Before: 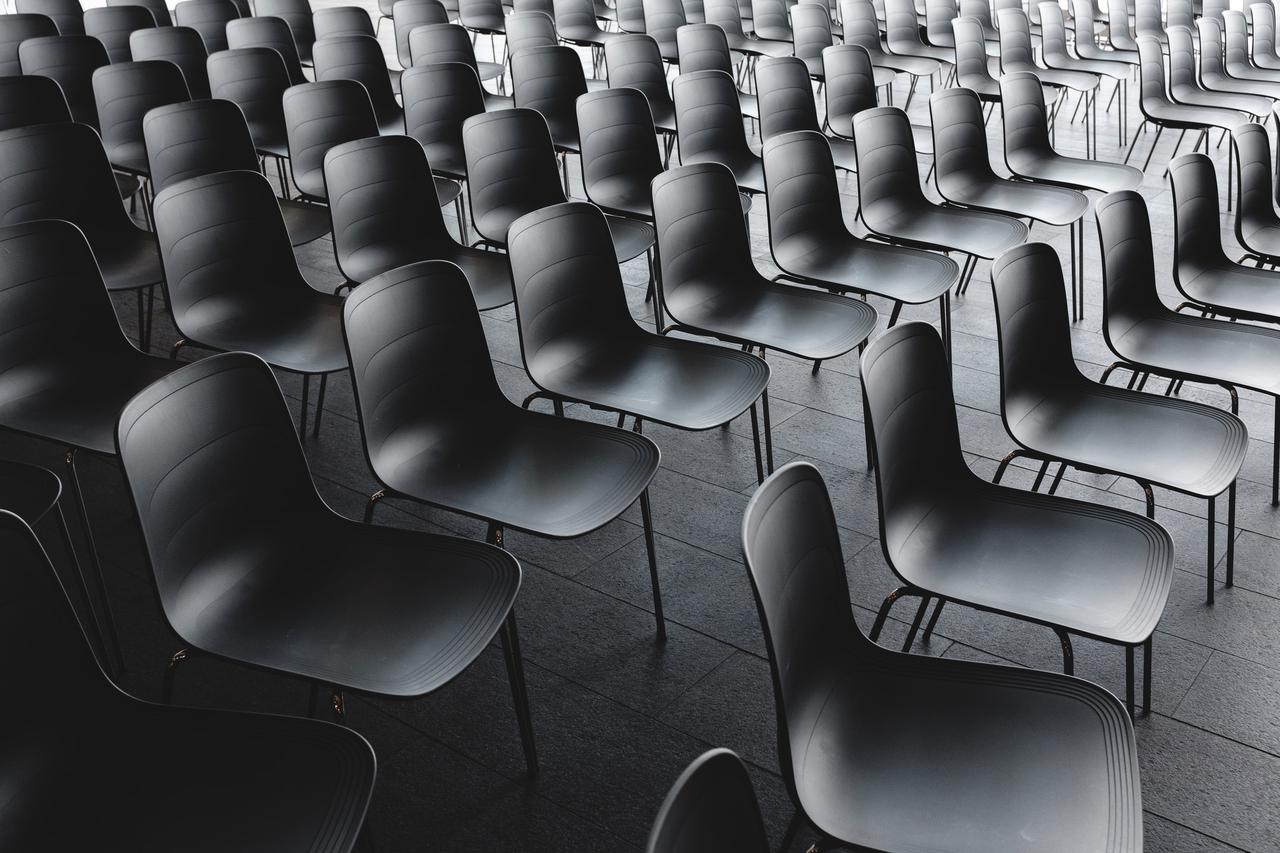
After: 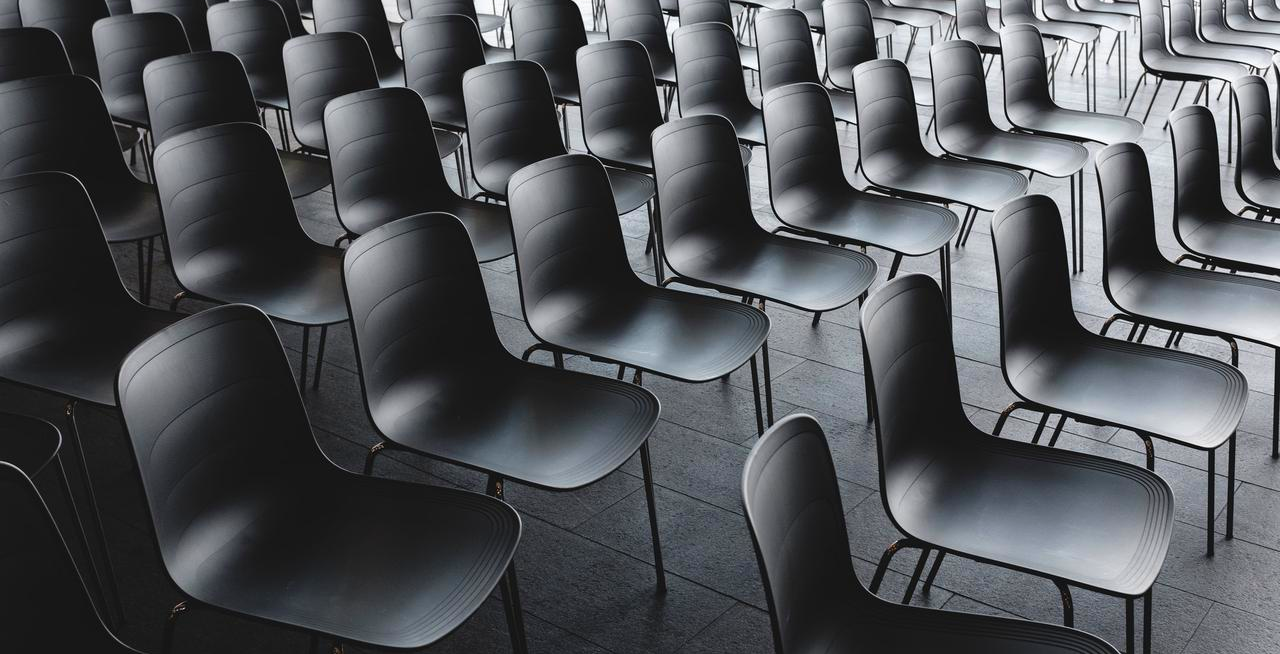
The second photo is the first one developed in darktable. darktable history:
velvia: on, module defaults
white balance: emerald 1
crop: top 5.667%, bottom 17.637%
